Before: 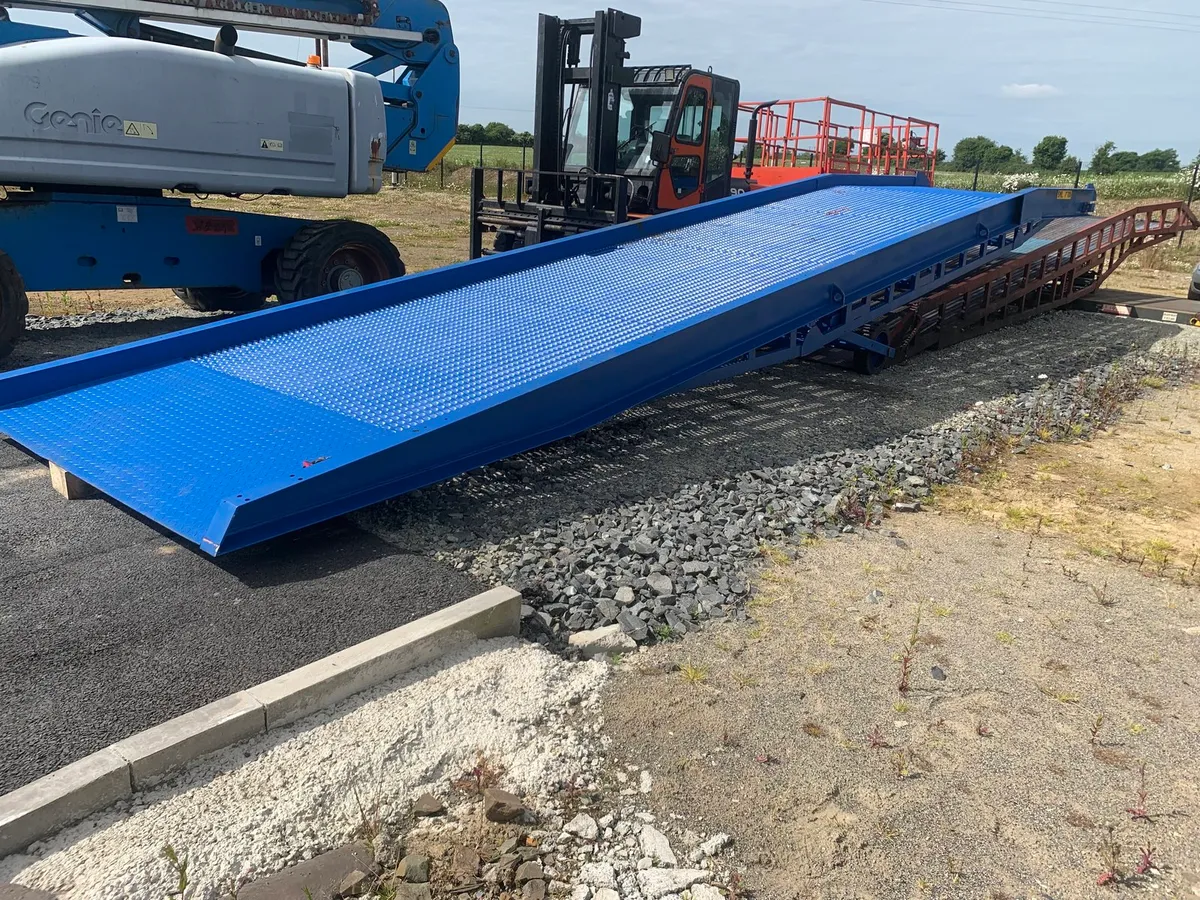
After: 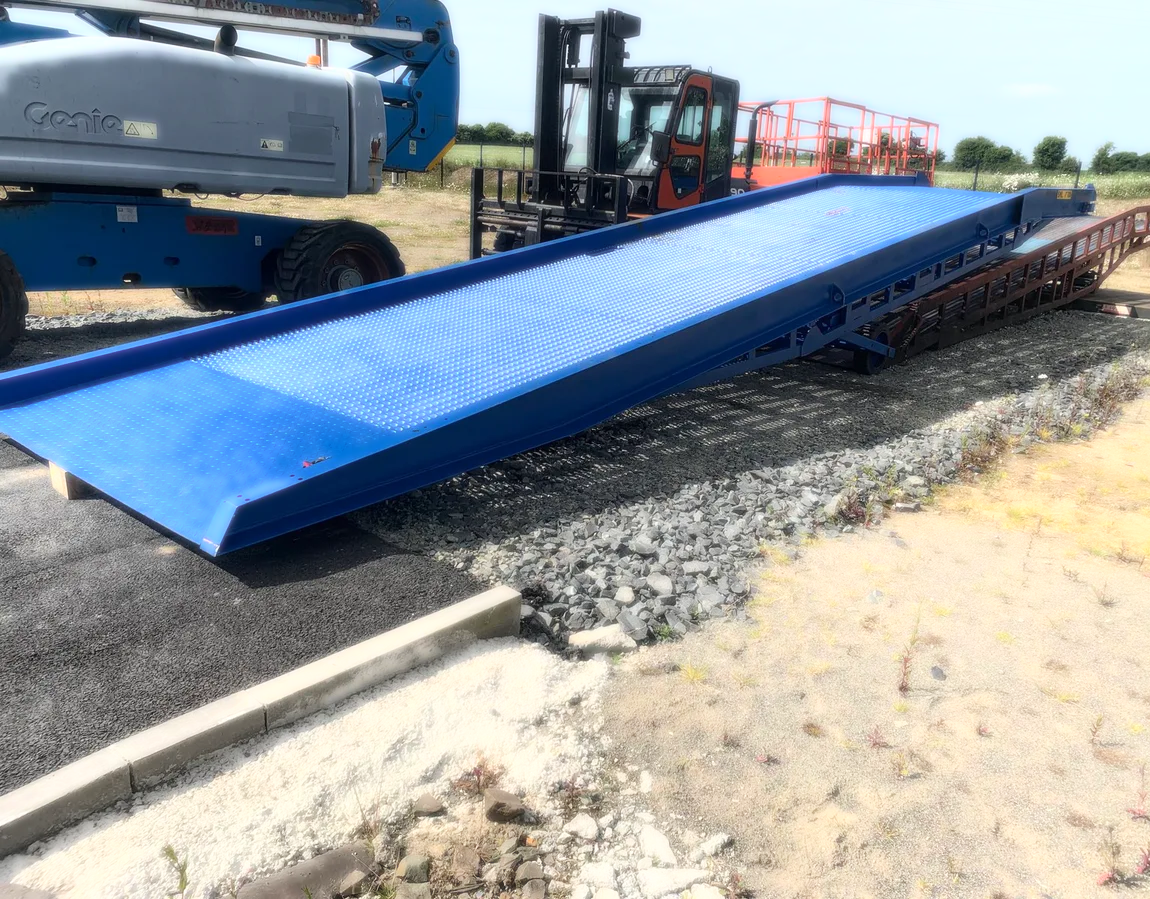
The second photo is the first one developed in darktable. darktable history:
crop: right 4.126%, bottom 0.031%
bloom: size 0%, threshold 54.82%, strength 8.31%
